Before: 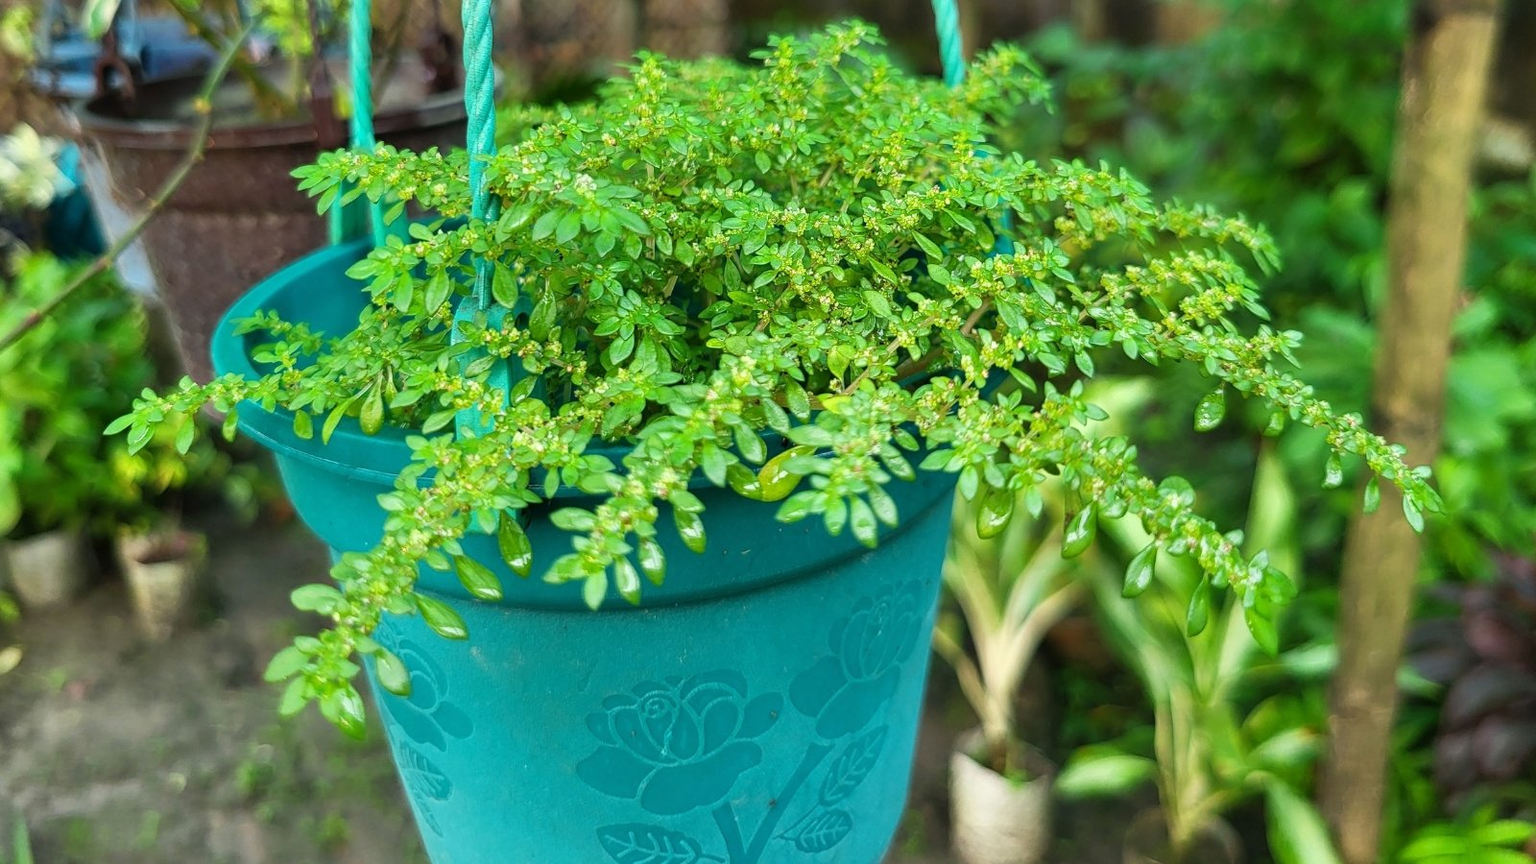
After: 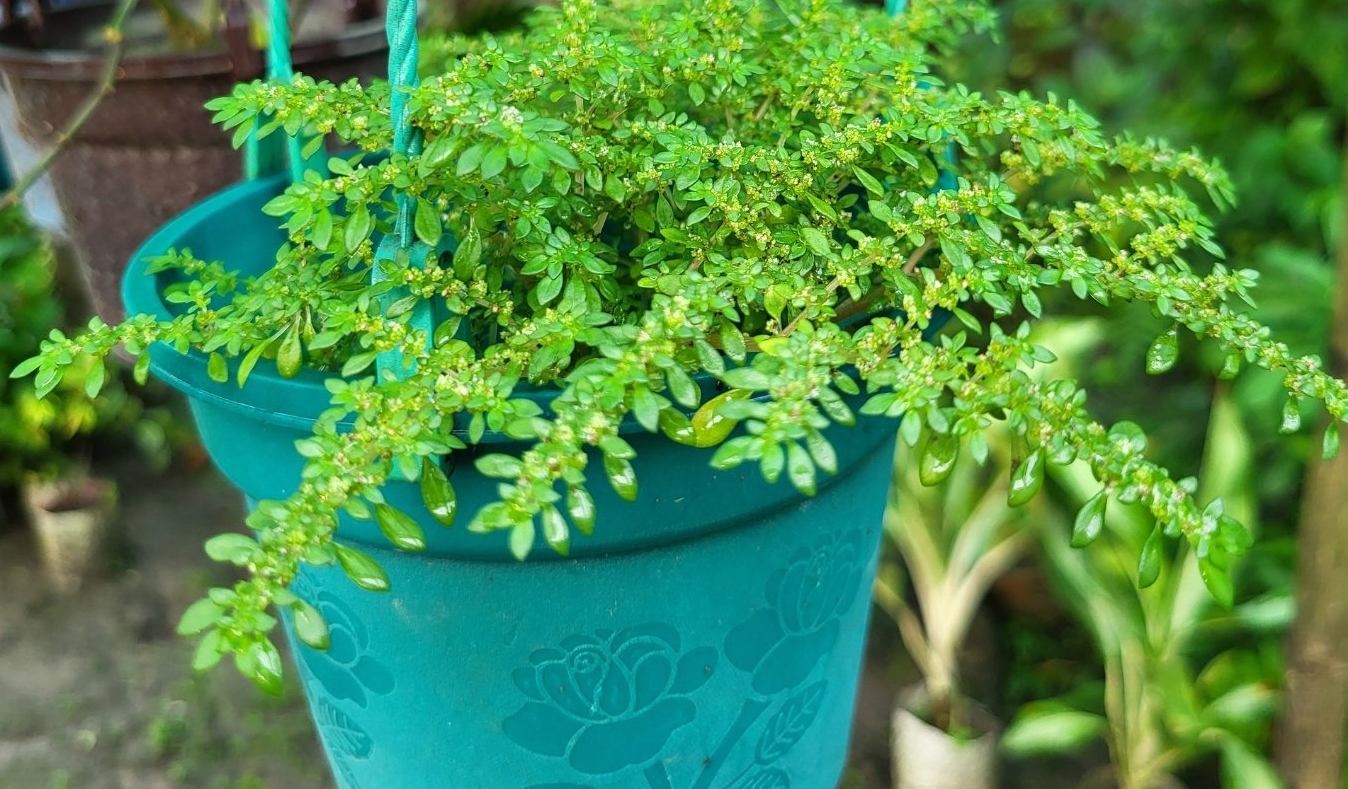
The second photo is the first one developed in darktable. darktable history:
crop: left 6.172%, top 8.38%, right 9.529%, bottom 3.938%
